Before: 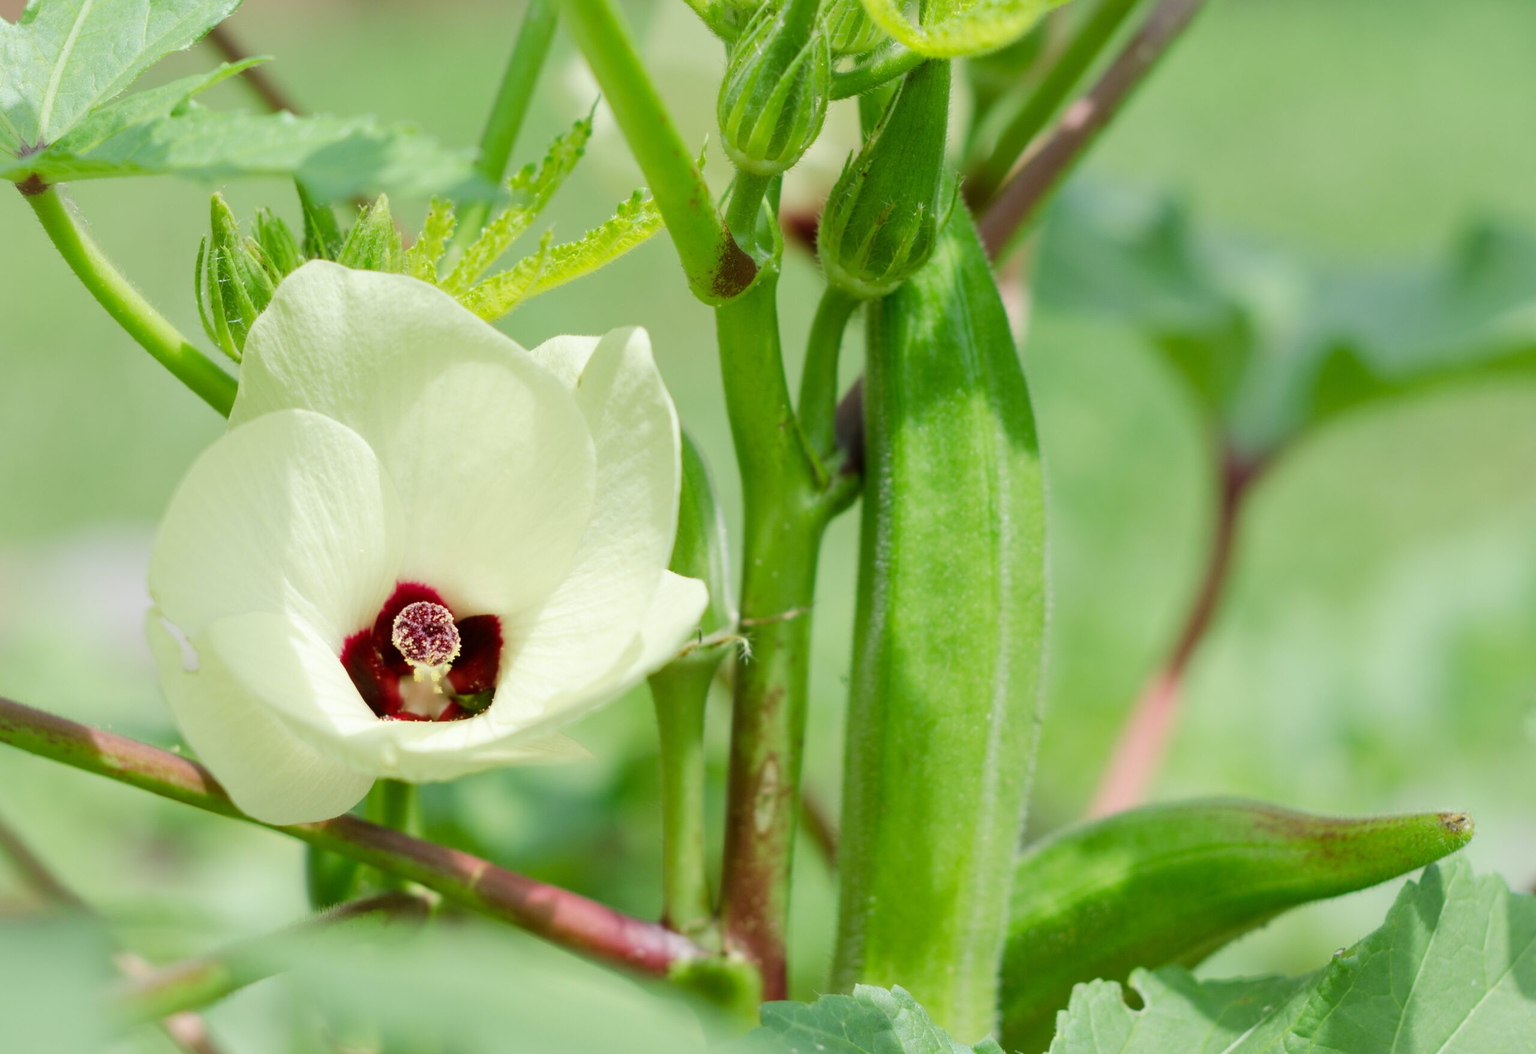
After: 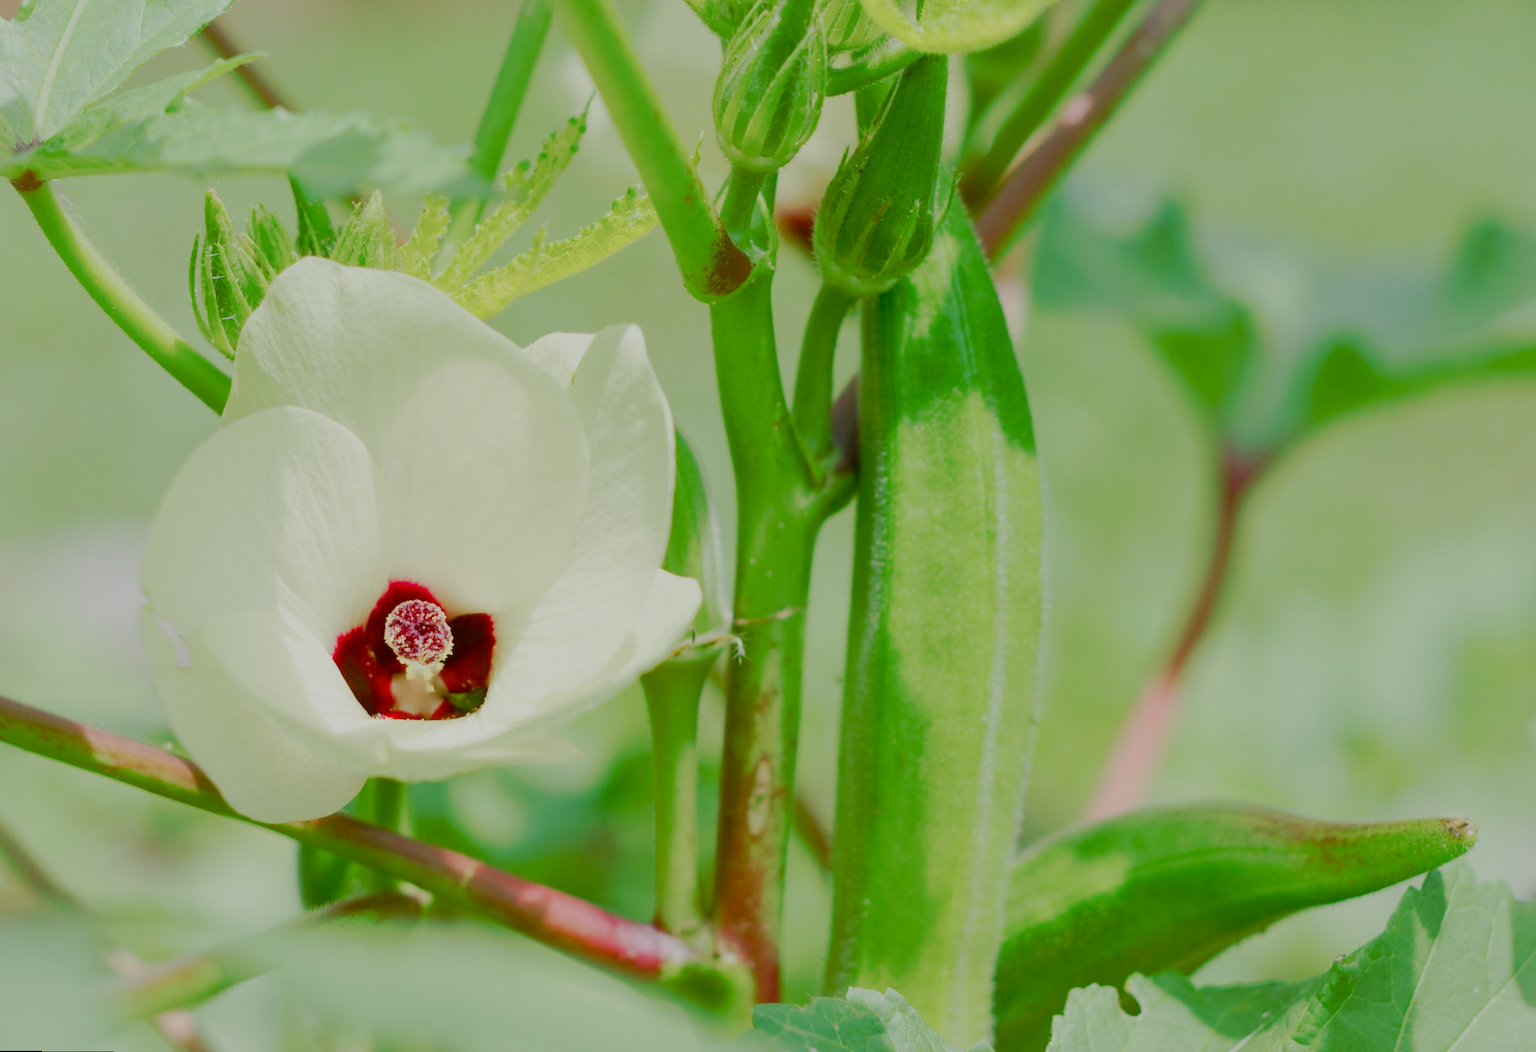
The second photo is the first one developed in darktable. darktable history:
tone curve: curves: ch0 [(0, 0) (0.003, 0.003) (0.011, 0.011) (0.025, 0.024) (0.044, 0.043) (0.069, 0.068) (0.1, 0.098) (0.136, 0.133) (0.177, 0.173) (0.224, 0.22) (0.277, 0.271) (0.335, 0.328) (0.399, 0.39) (0.468, 0.458) (0.543, 0.563) (0.623, 0.64) (0.709, 0.722) (0.801, 0.809) (0.898, 0.902) (1, 1)], preserve colors none
color balance rgb: shadows lift › chroma 1%, shadows lift › hue 113°, highlights gain › chroma 0.2%, highlights gain › hue 333°, perceptual saturation grading › global saturation 20%, perceptual saturation grading › highlights -50%, perceptual saturation grading › shadows 25%, contrast -30%
rotate and perspective: rotation 0.192°, lens shift (horizontal) -0.015, crop left 0.005, crop right 0.996, crop top 0.006, crop bottom 0.99
